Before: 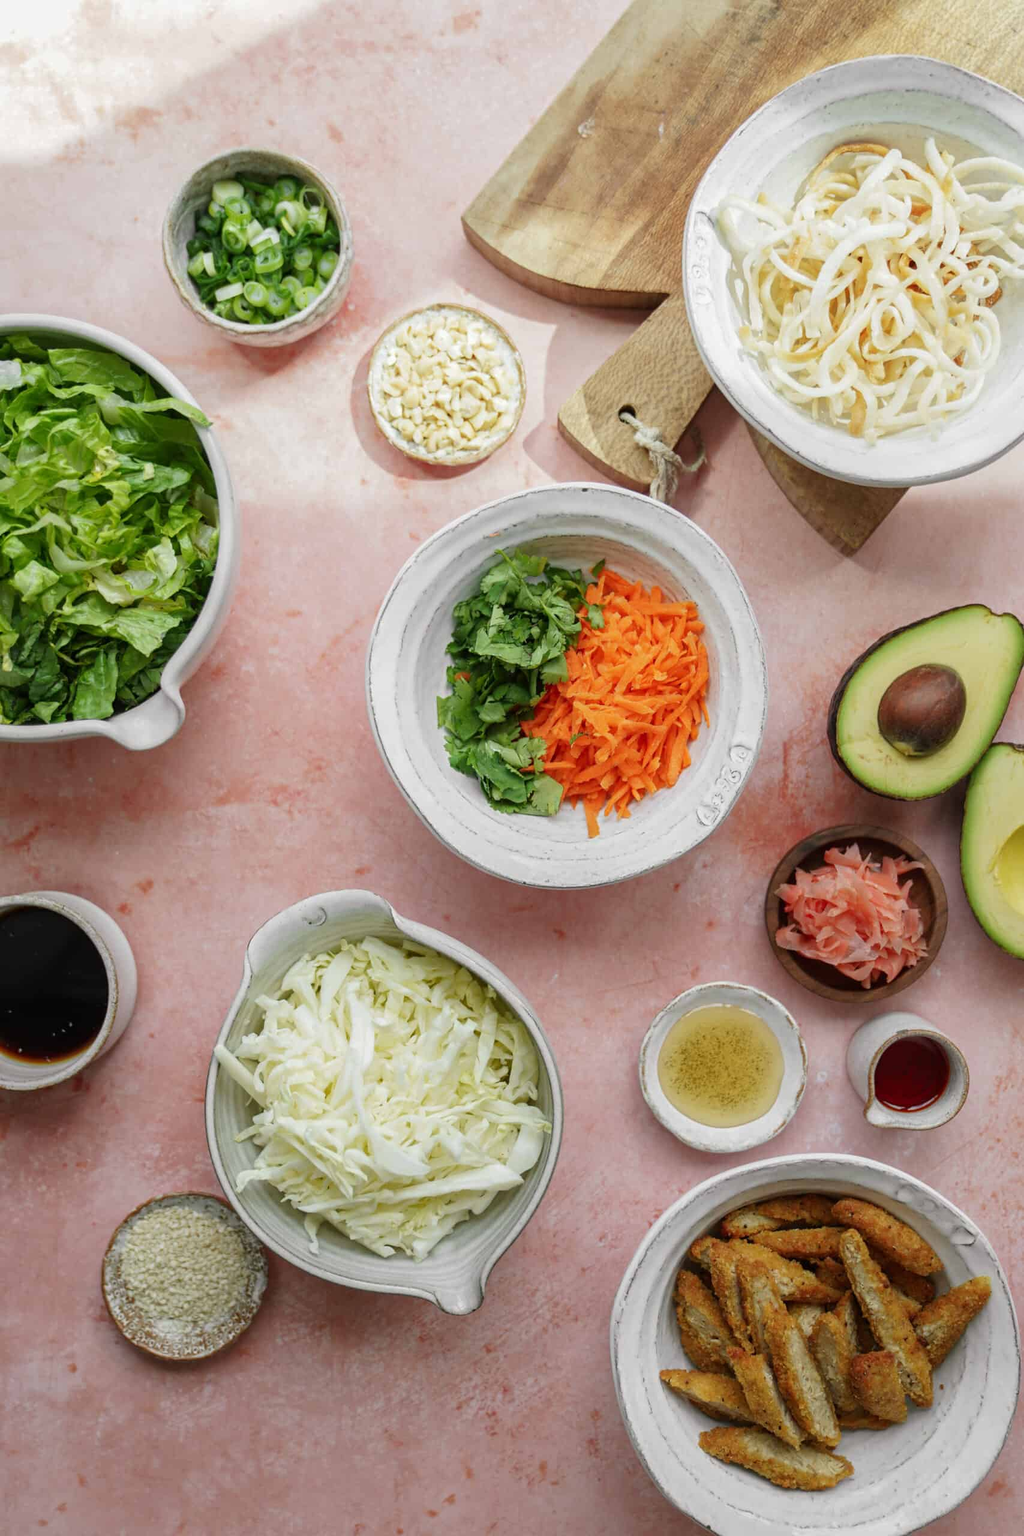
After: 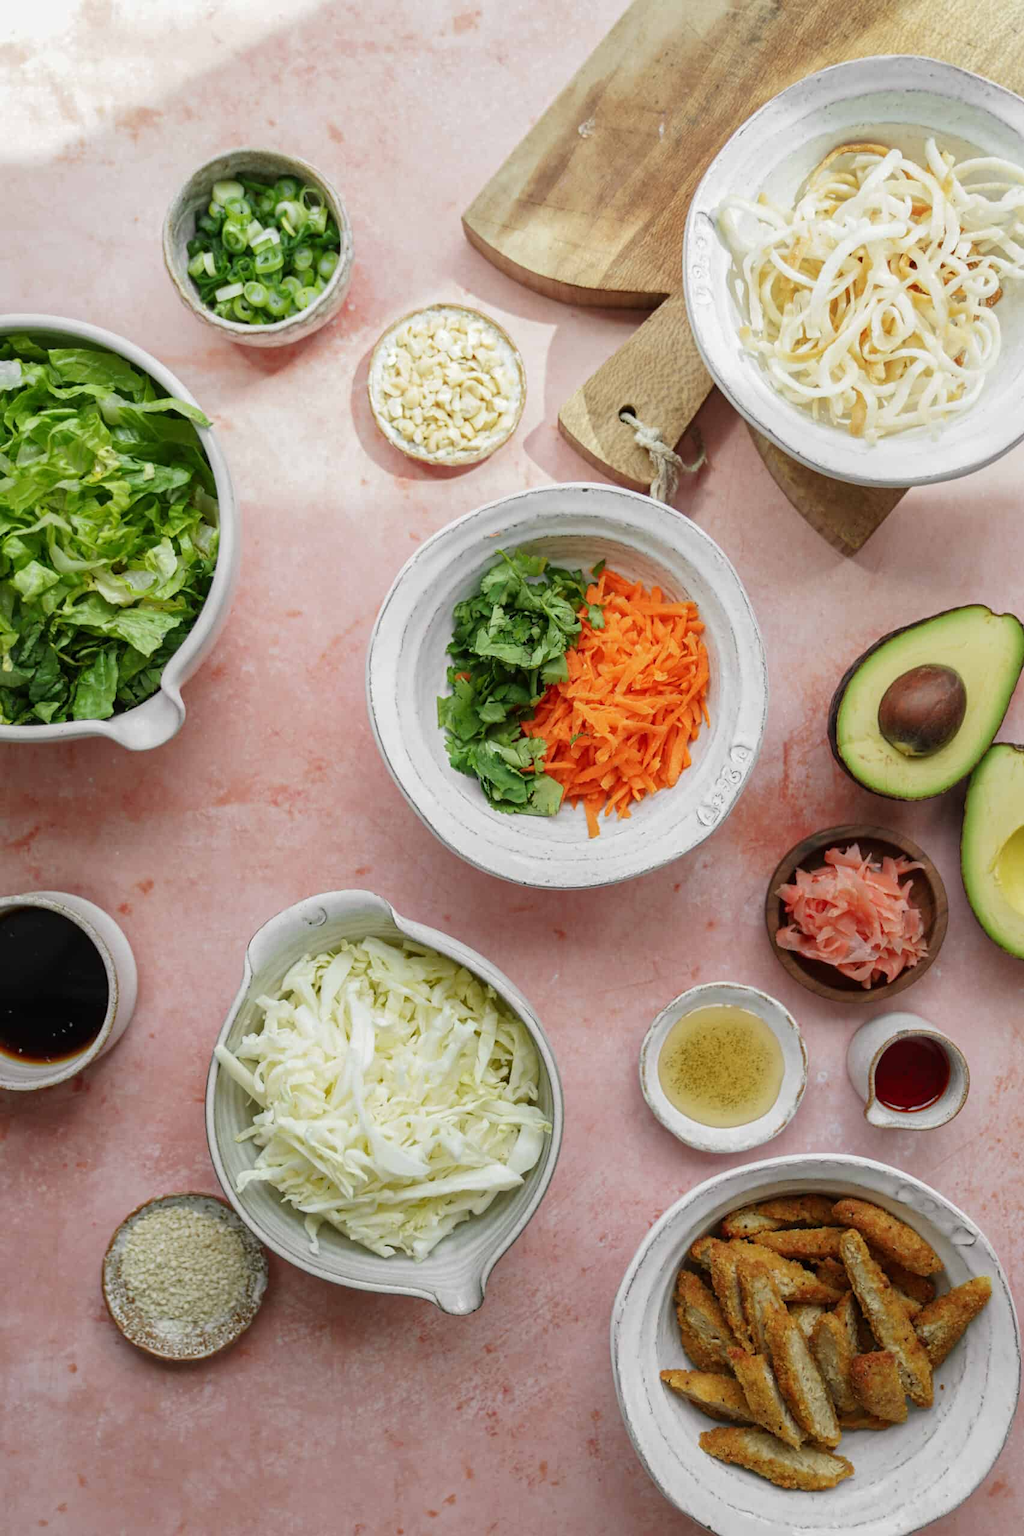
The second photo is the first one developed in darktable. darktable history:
color correction: highlights b* 0.022
